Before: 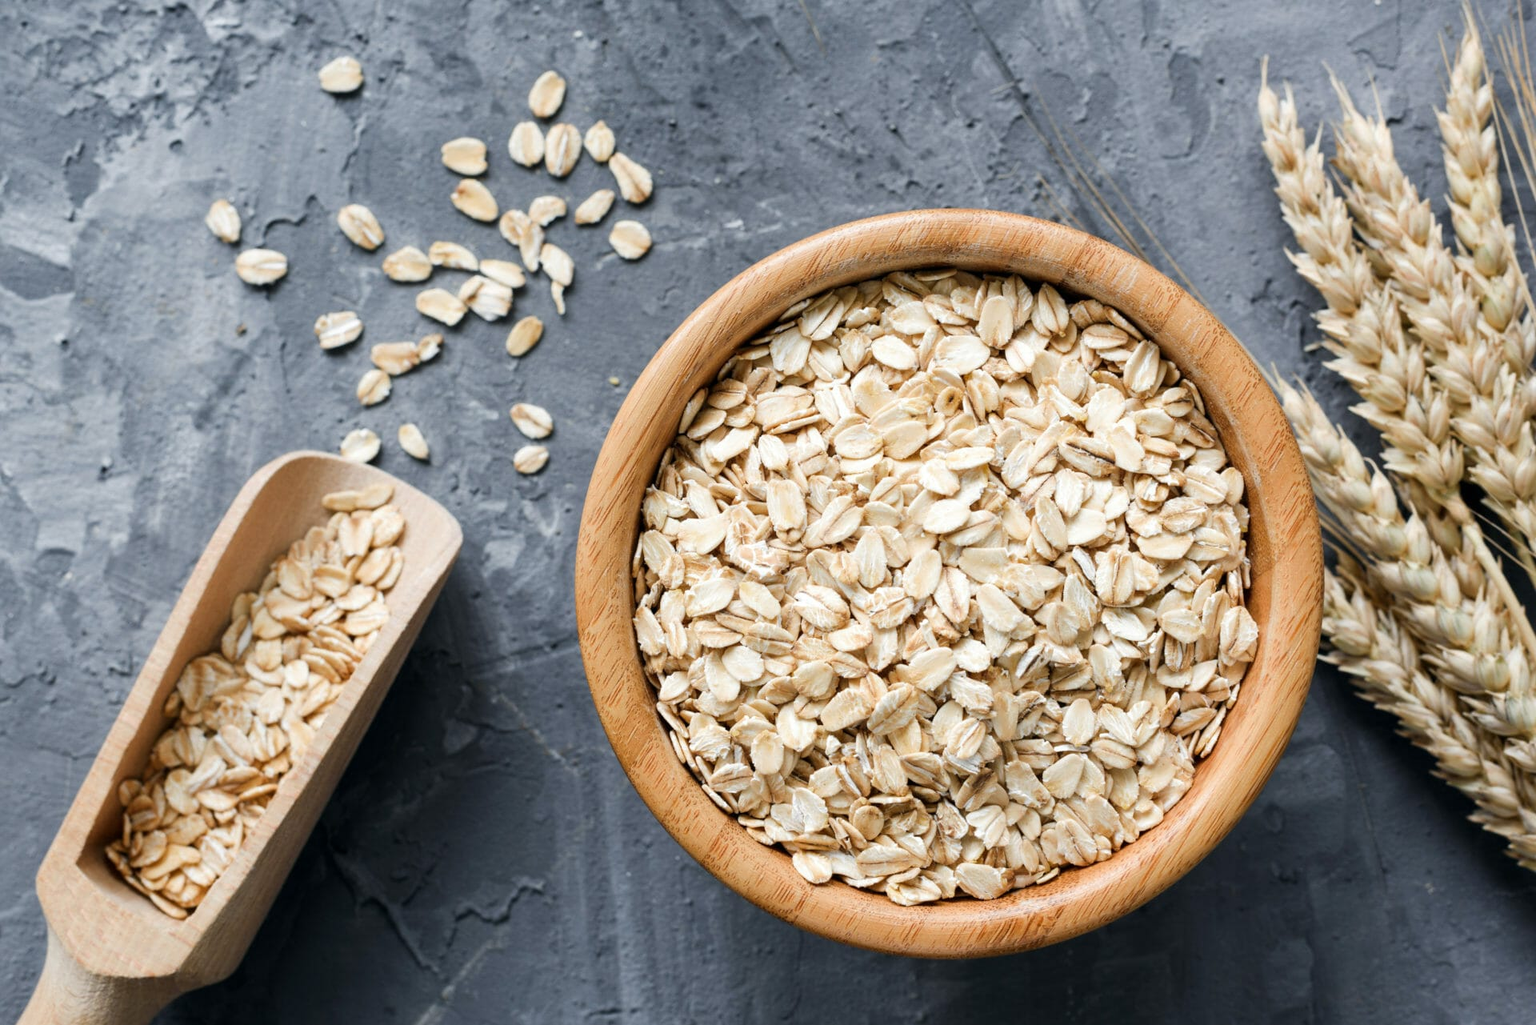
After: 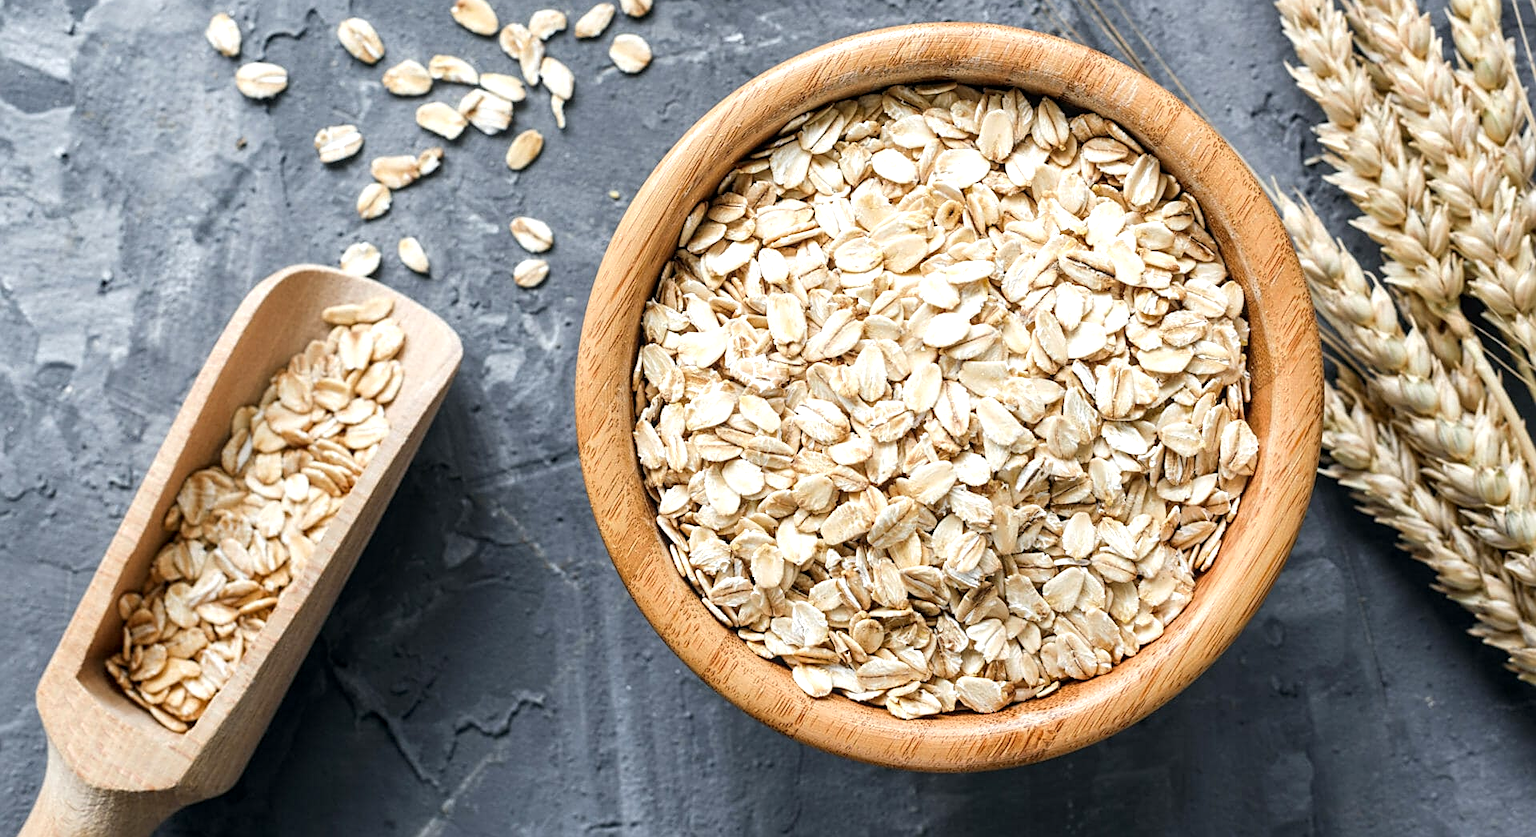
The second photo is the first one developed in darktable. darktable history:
local contrast: on, module defaults
crop and rotate: top 18.201%
exposure: exposure 0.29 EV, compensate highlight preservation false
sharpen: on, module defaults
